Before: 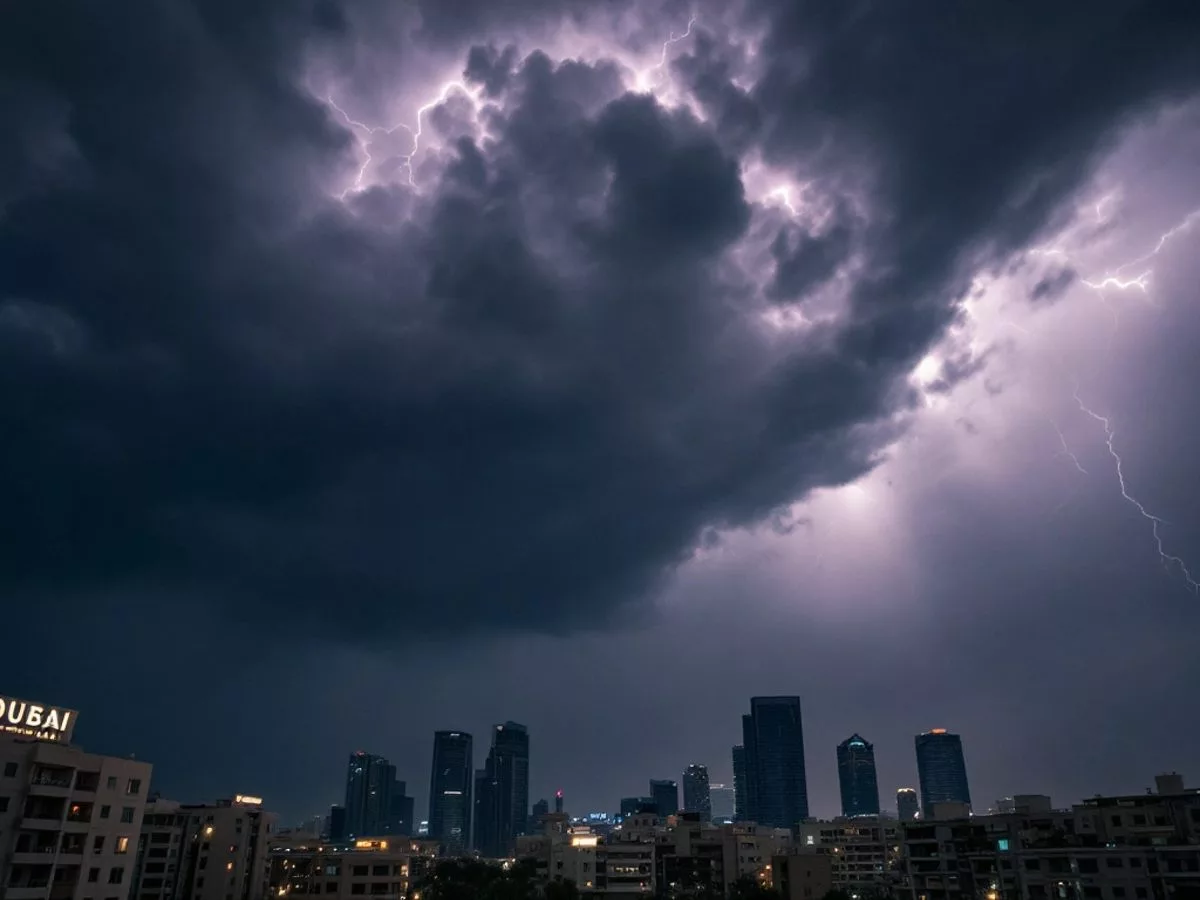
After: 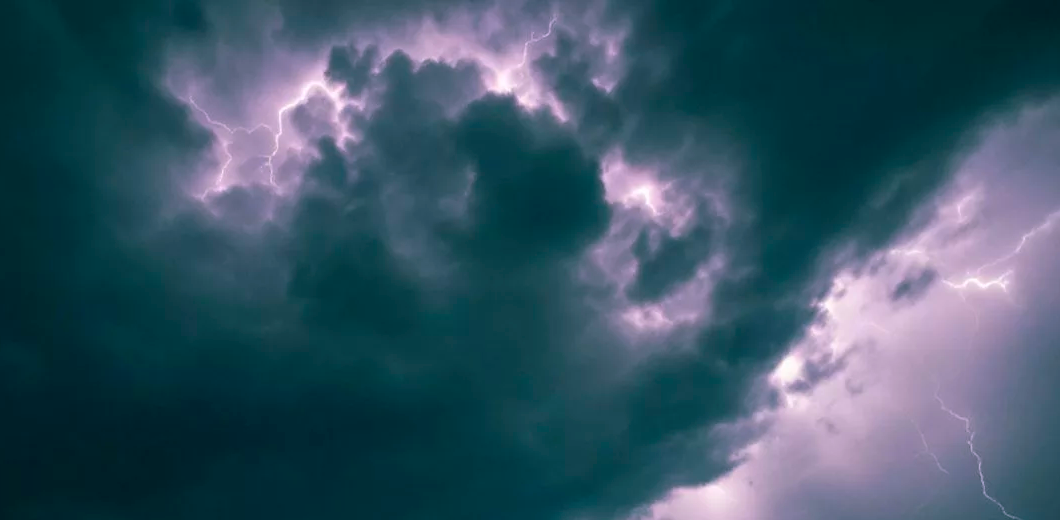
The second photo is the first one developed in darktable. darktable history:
crop and rotate: left 11.584%, bottom 42.187%
color balance rgb: shadows lift › chroma 11.575%, shadows lift › hue 130.9°, perceptual saturation grading › global saturation 35.407%, global vibrance 20%
